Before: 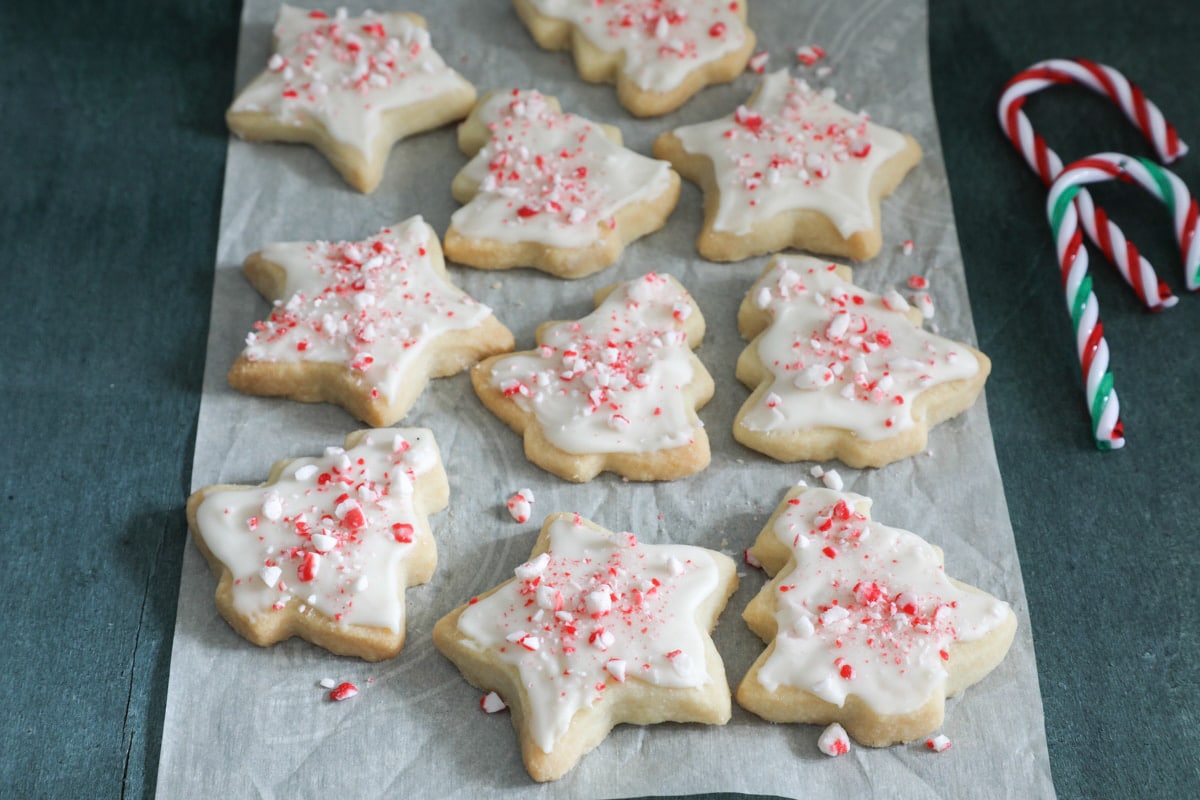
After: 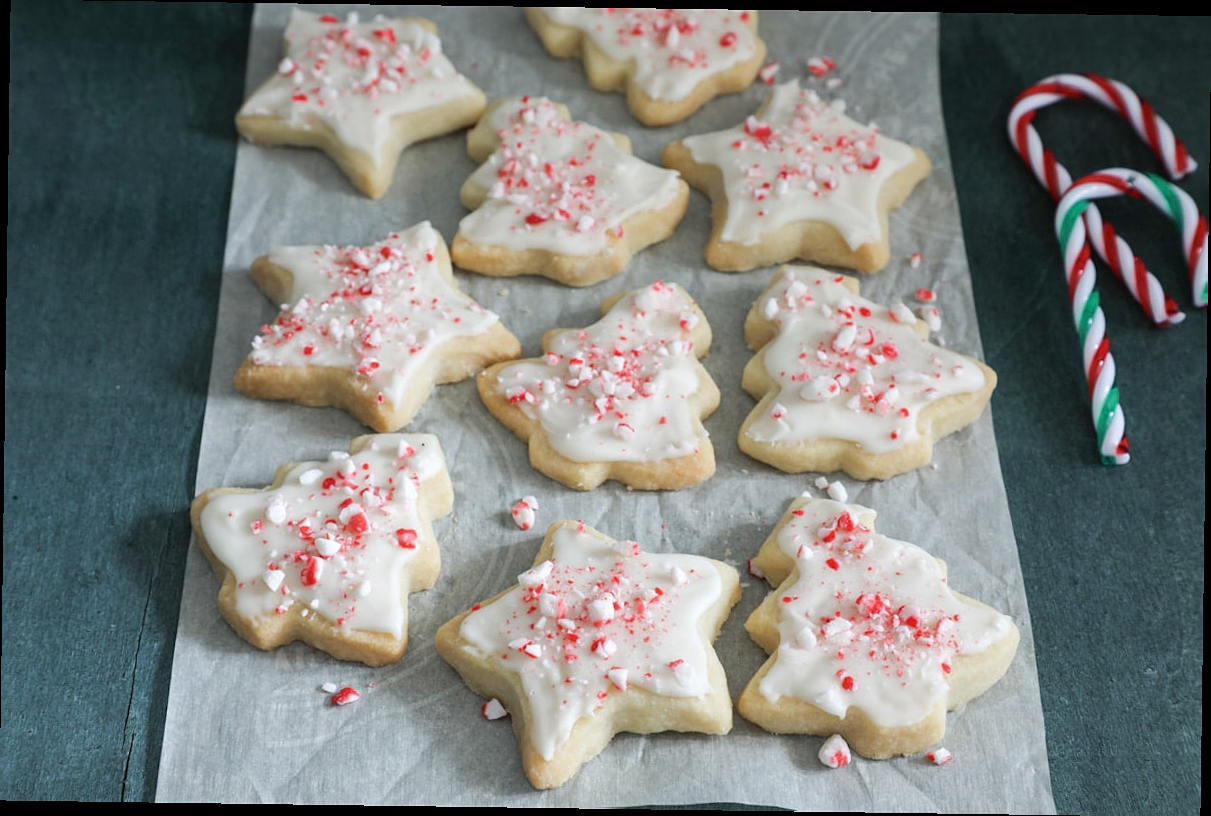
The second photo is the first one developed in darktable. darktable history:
sharpen: radius 1.272, amount 0.305, threshold 0
rotate and perspective: rotation 0.8°, automatic cropping off
